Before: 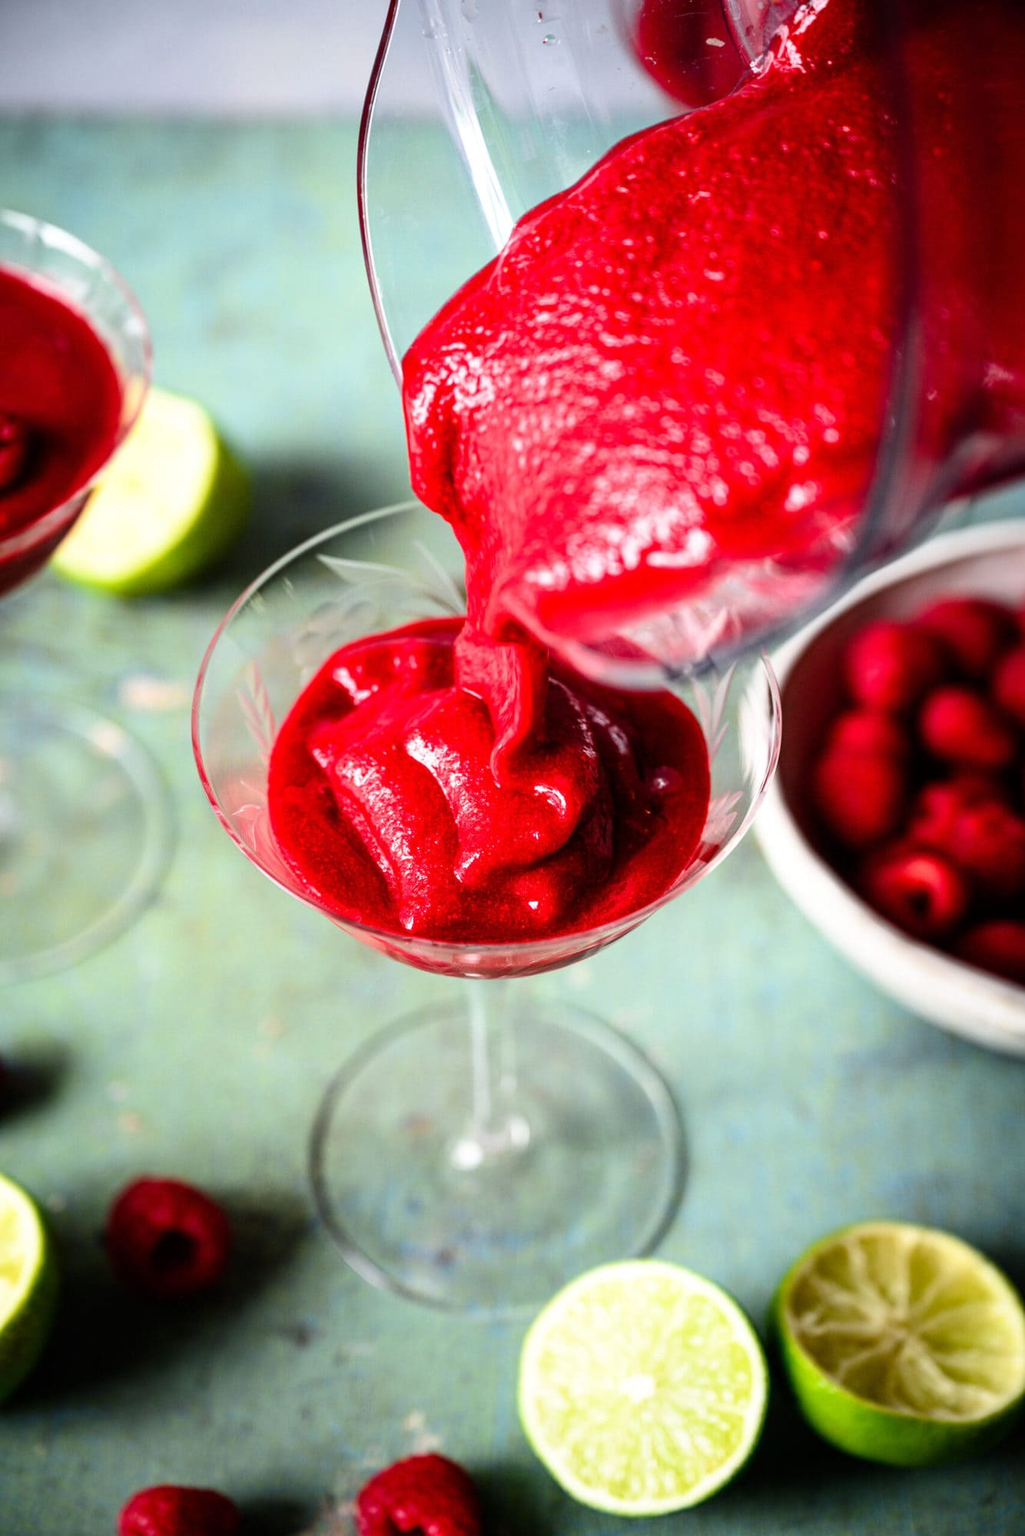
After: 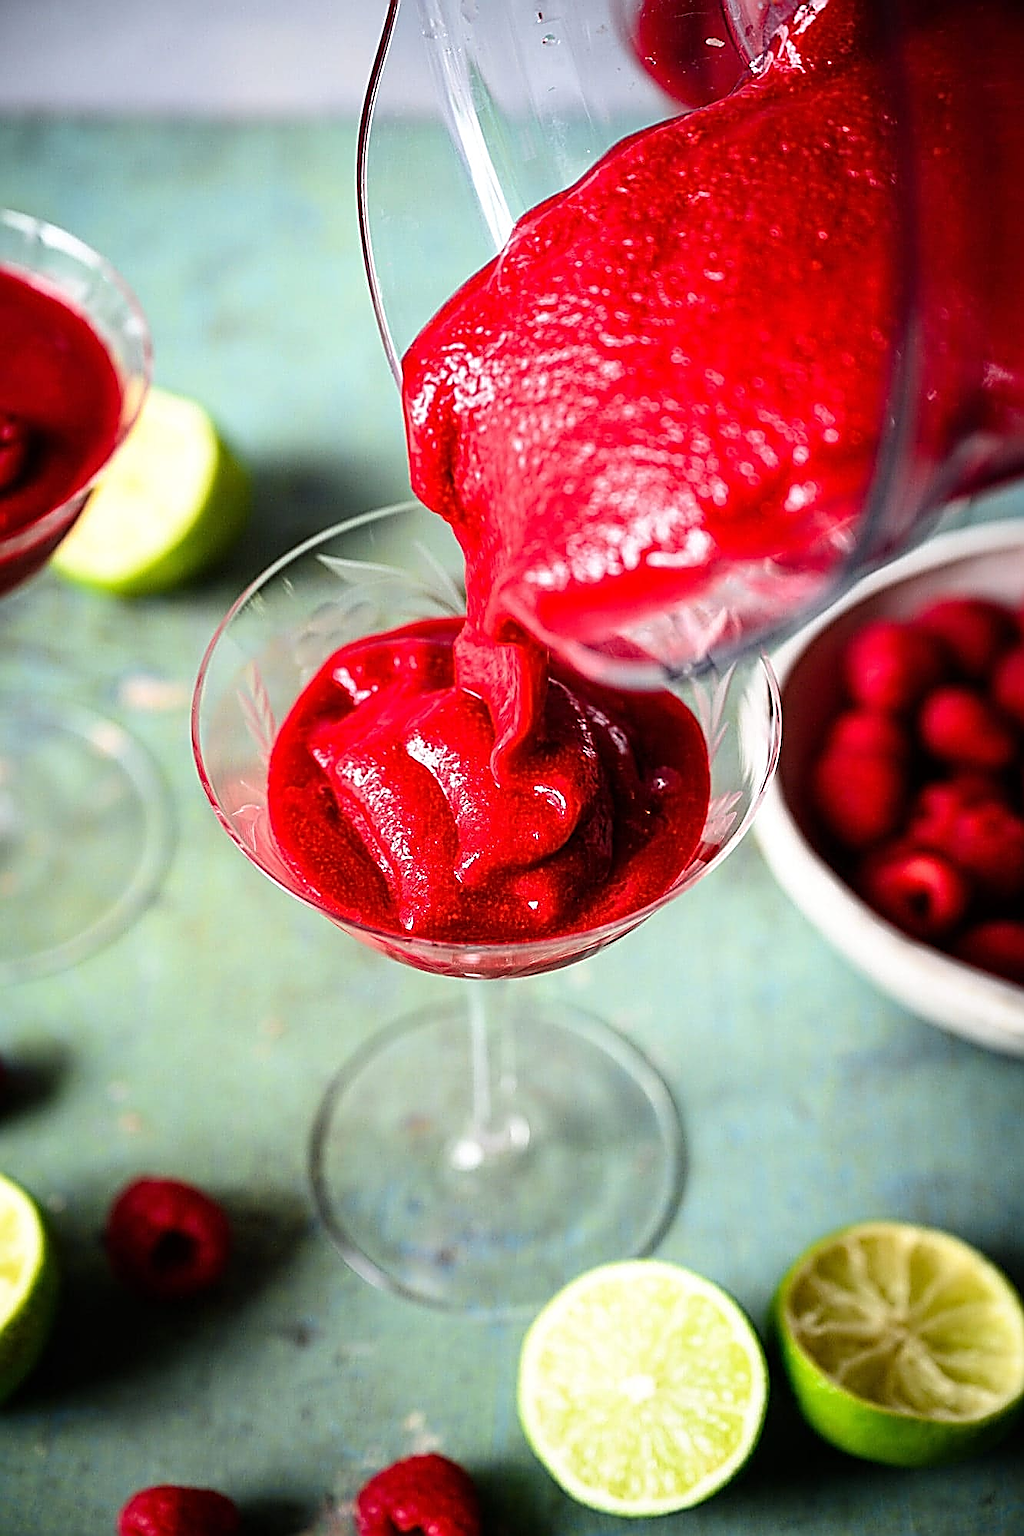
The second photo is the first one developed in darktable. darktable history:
sharpen: amount 1.987
